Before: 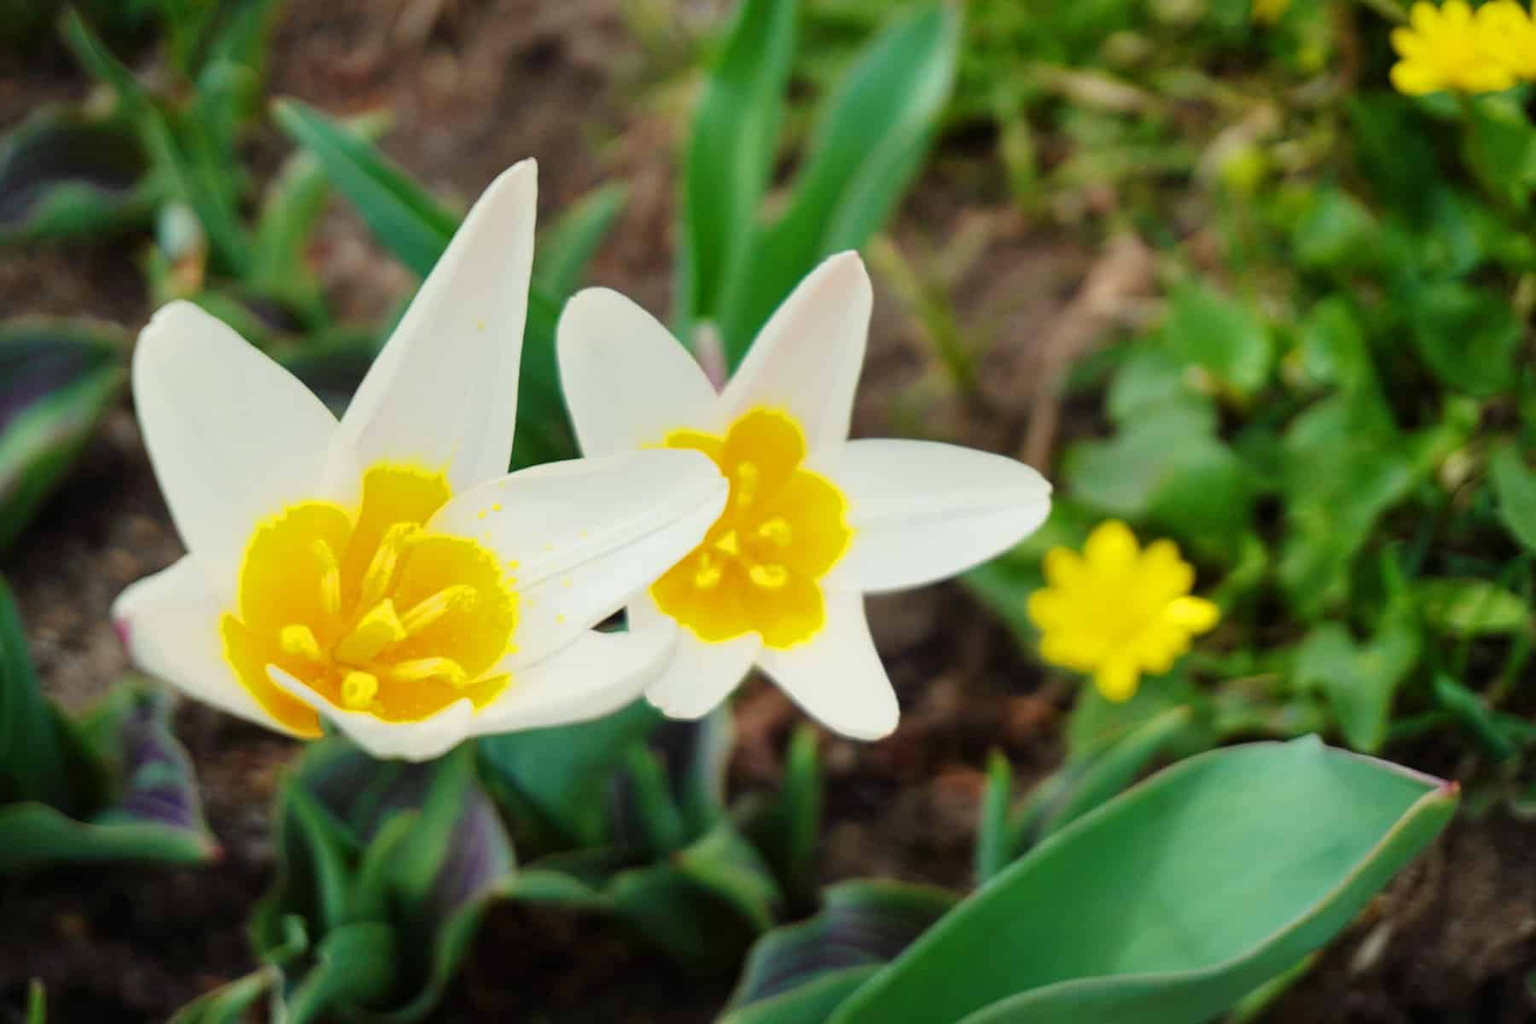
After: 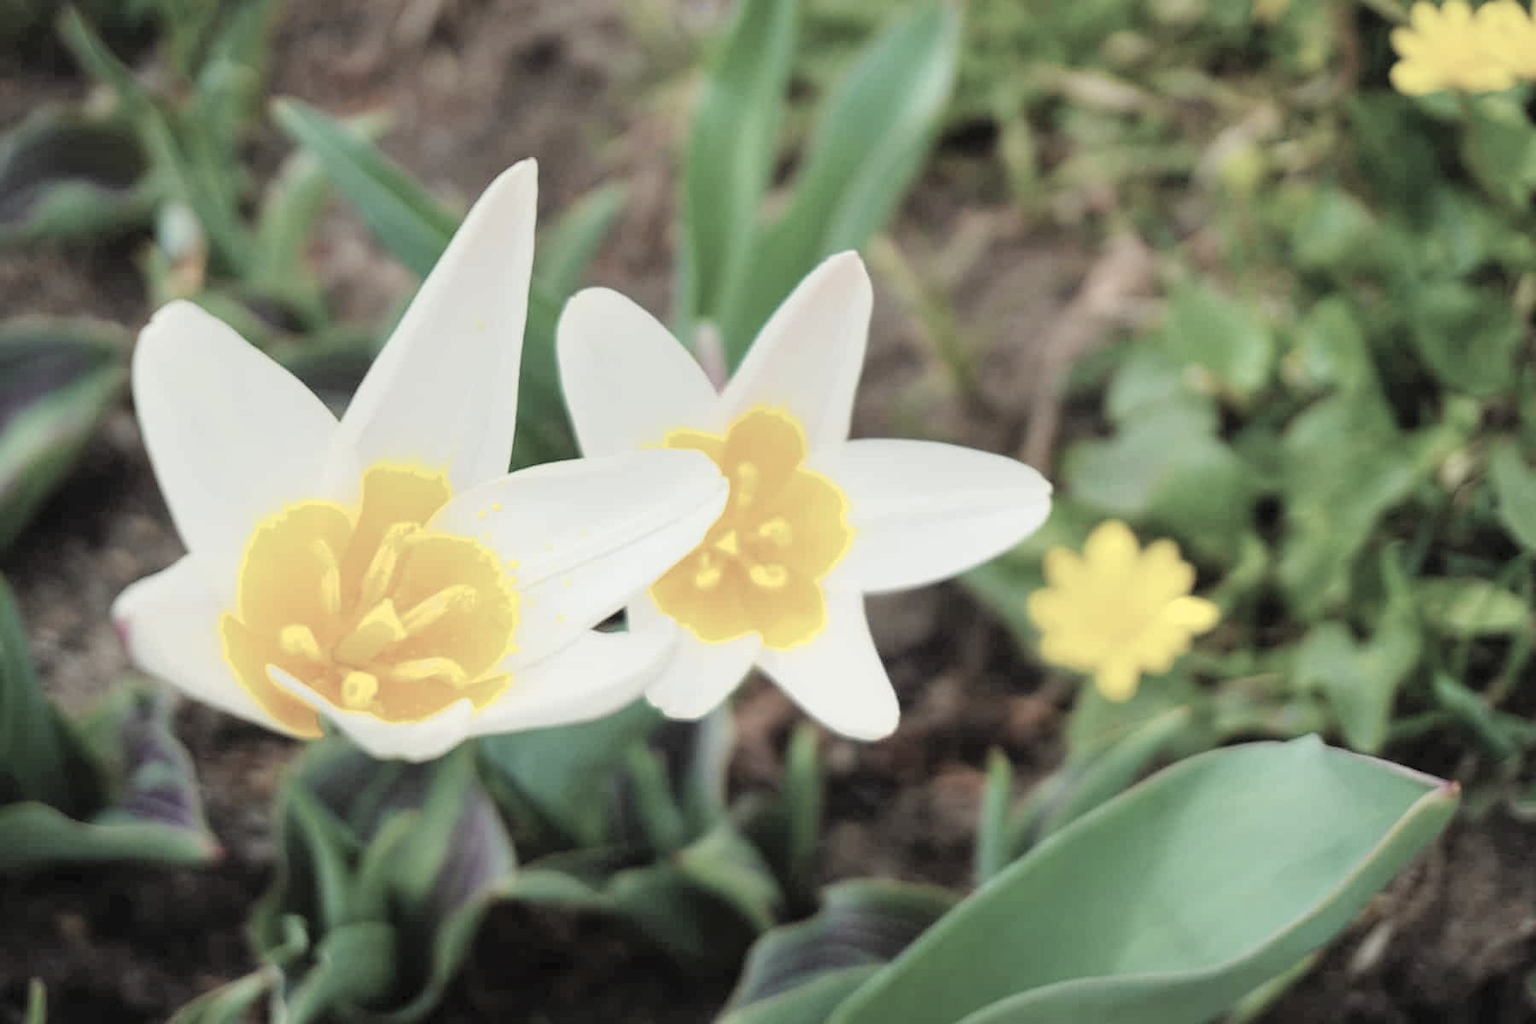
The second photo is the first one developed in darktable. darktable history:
contrast brightness saturation: brightness 0.186, saturation -0.495
